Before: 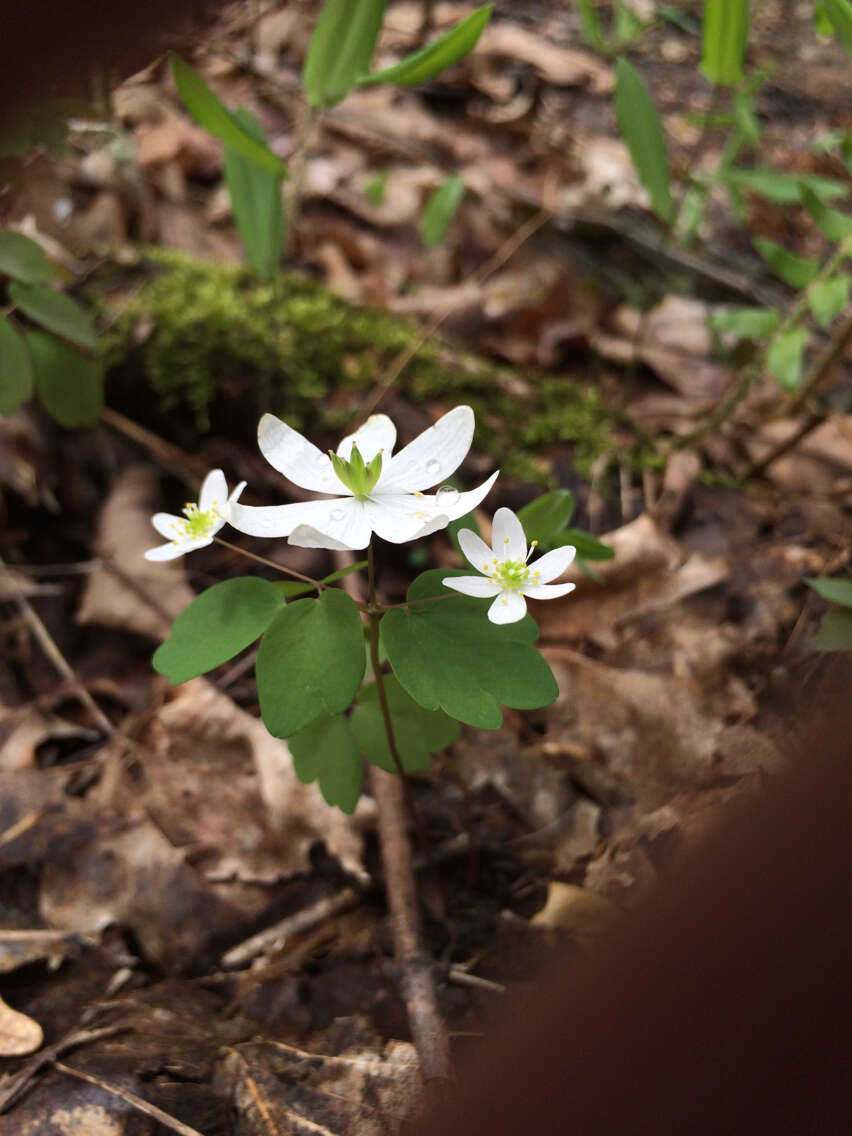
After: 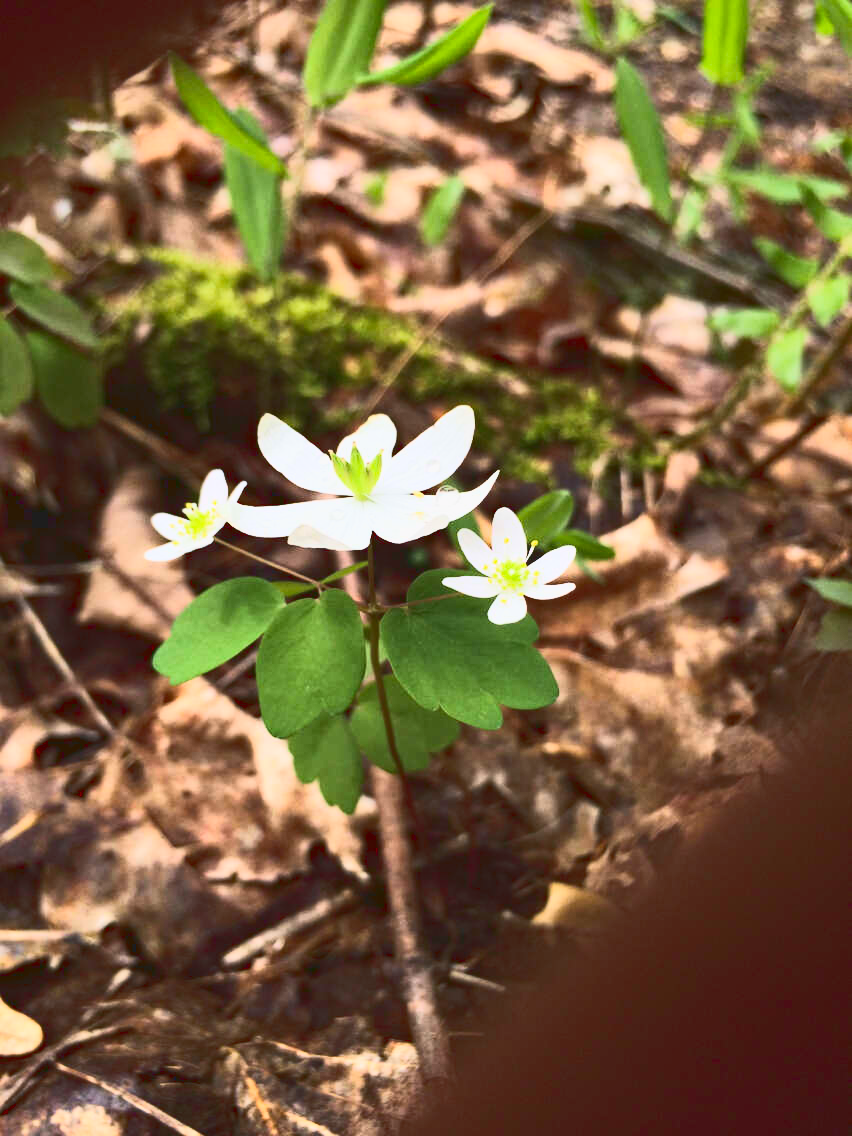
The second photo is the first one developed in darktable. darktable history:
haze removal: compatibility mode true, adaptive false
tone curve: curves: ch0 [(0, 0.098) (0.262, 0.324) (0.421, 0.59) (0.54, 0.803) (0.725, 0.922) (0.99, 0.974)], color space Lab, linked channels, preserve colors none
